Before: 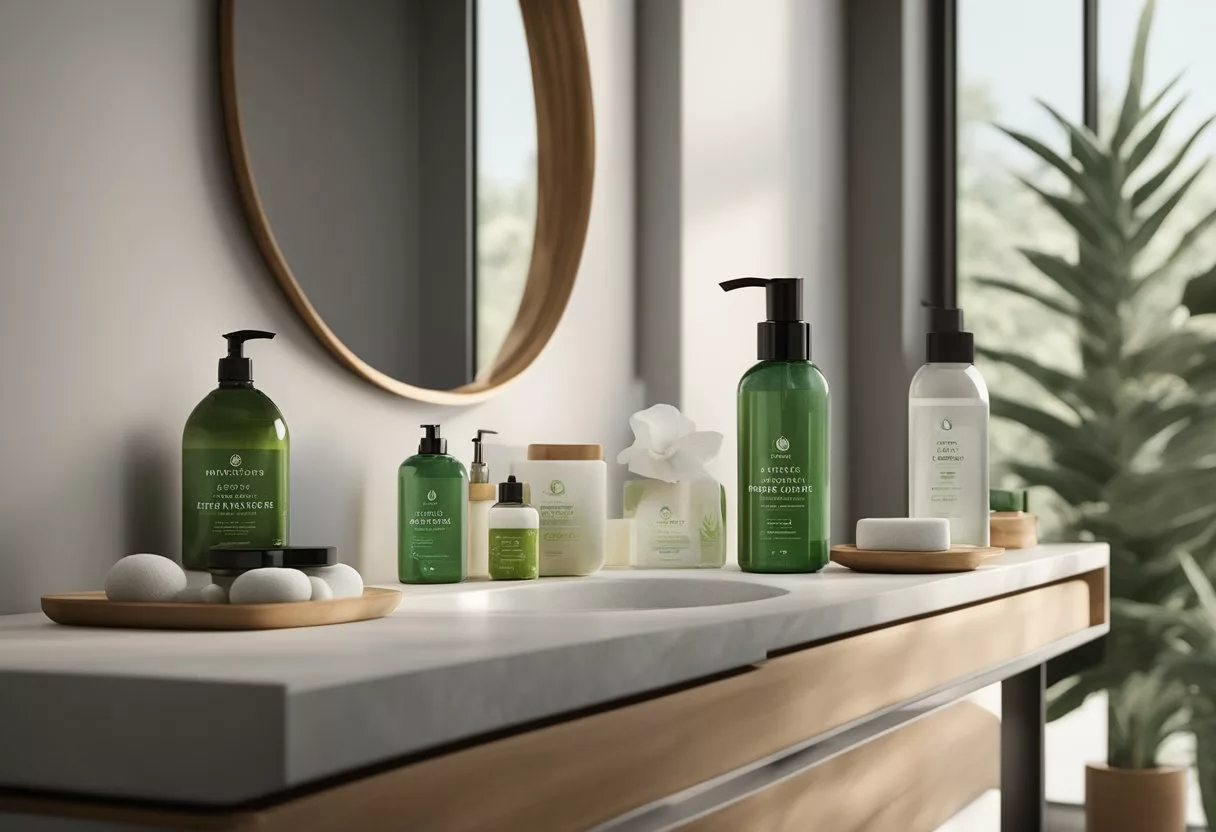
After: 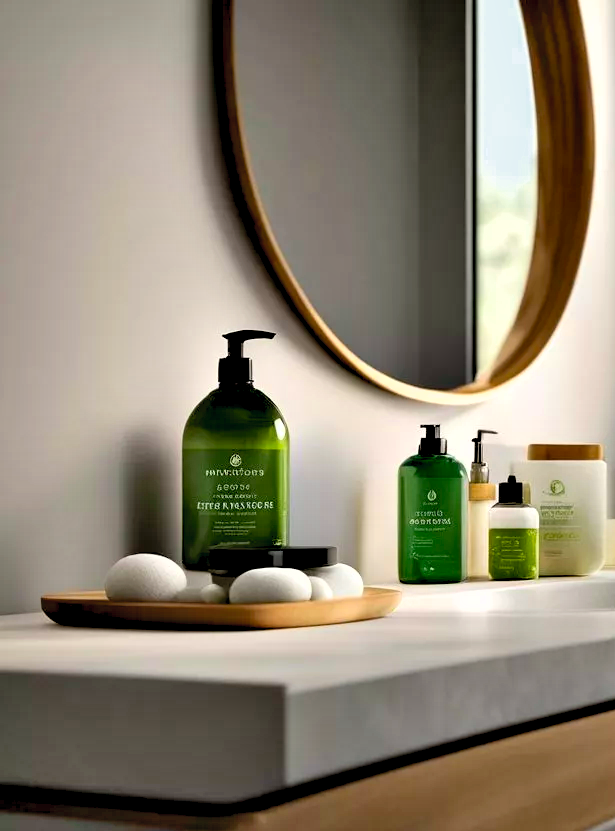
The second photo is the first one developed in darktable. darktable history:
crop and rotate: left 0.052%, top 0%, right 49.343%
shadows and highlights: low approximation 0.01, soften with gaussian
exposure: compensate highlight preservation false
color balance rgb: global offset › luminance -0.504%, perceptual saturation grading › global saturation 0.812%, global vibrance 20%
contrast brightness saturation: contrast 0.068, brightness 0.173, saturation 0.4
contrast equalizer: y [[0.6 ×6], [0.55 ×6], [0 ×6], [0 ×6], [0 ×6]]
color zones: curves: ch0 [(0.25, 0.5) (0.636, 0.25) (0.75, 0.5)]
